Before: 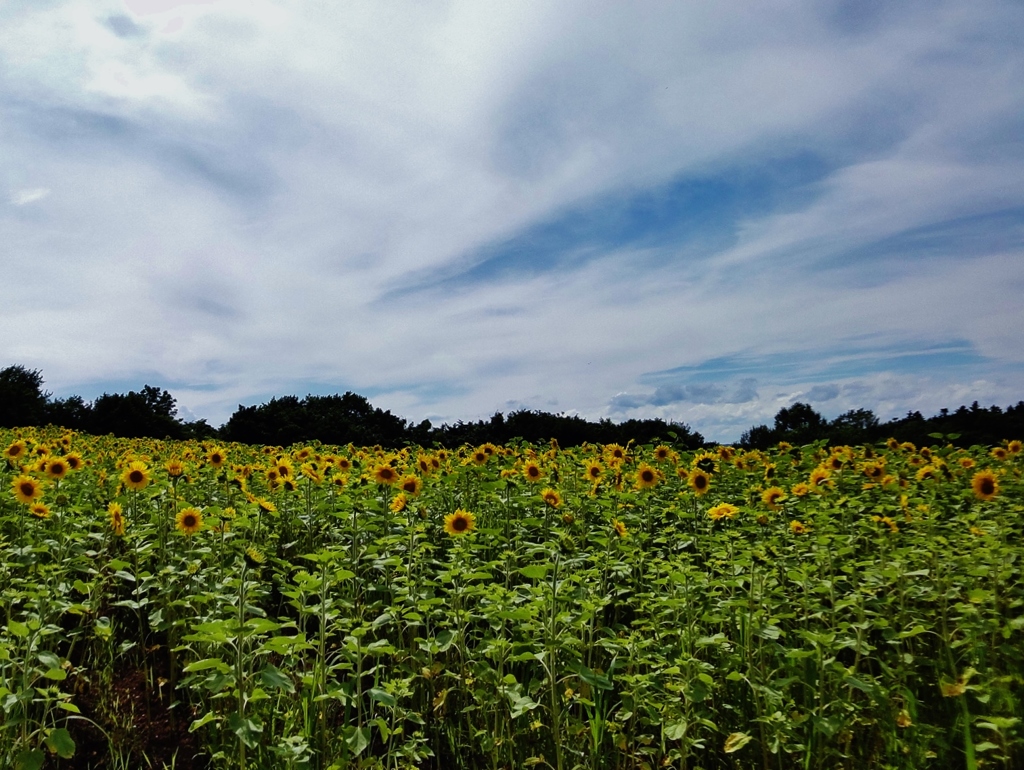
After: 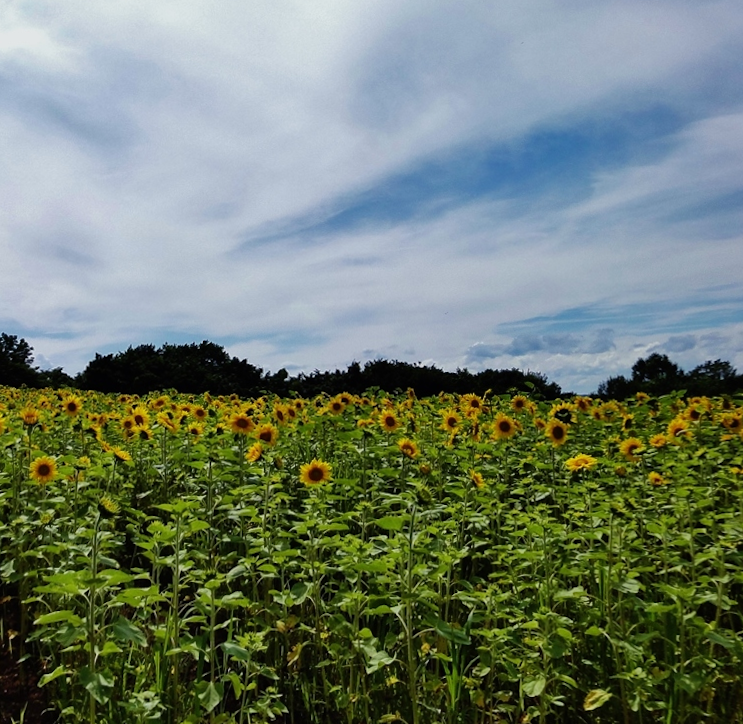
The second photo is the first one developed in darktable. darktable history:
crop and rotate: left 13.15%, top 5.251%, right 12.609%
tone equalizer: on, module defaults
rotate and perspective: rotation 0.226°, lens shift (vertical) -0.042, crop left 0.023, crop right 0.982, crop top 0.006, crop bottom 0.994
bloom: size 3%, threshold 100%, strength 0%
